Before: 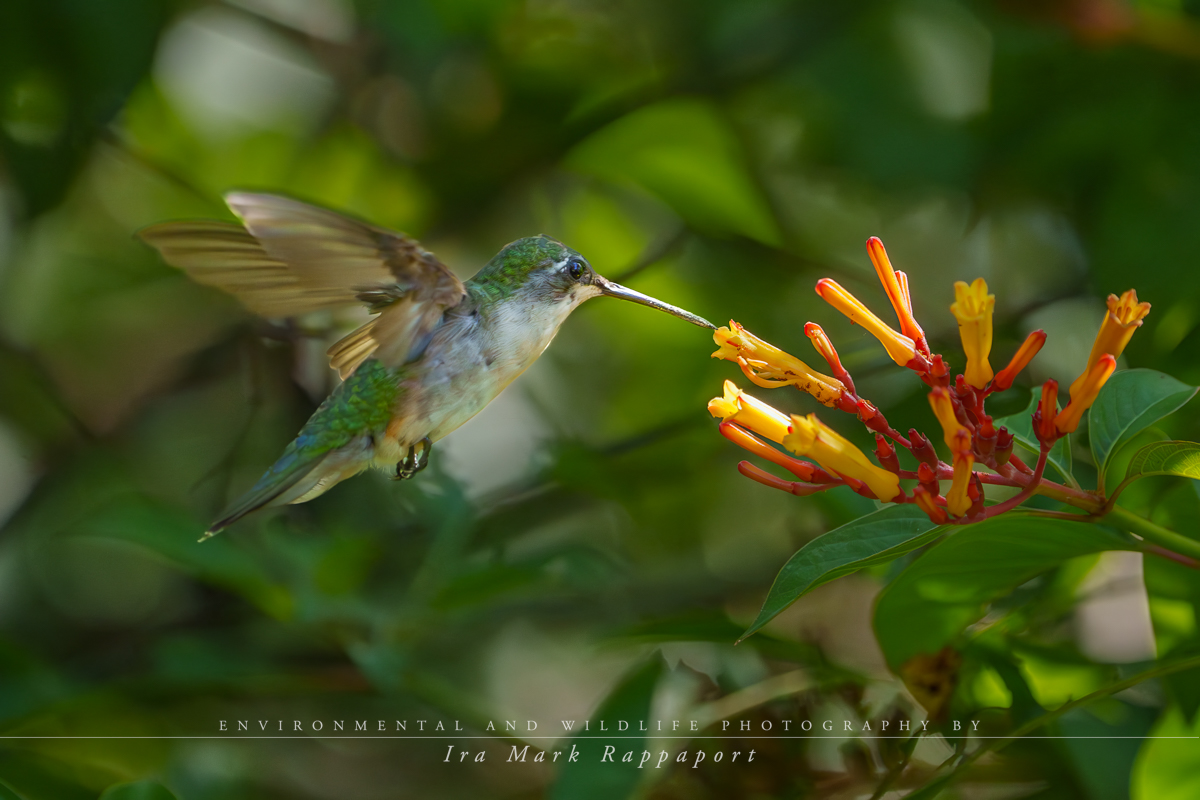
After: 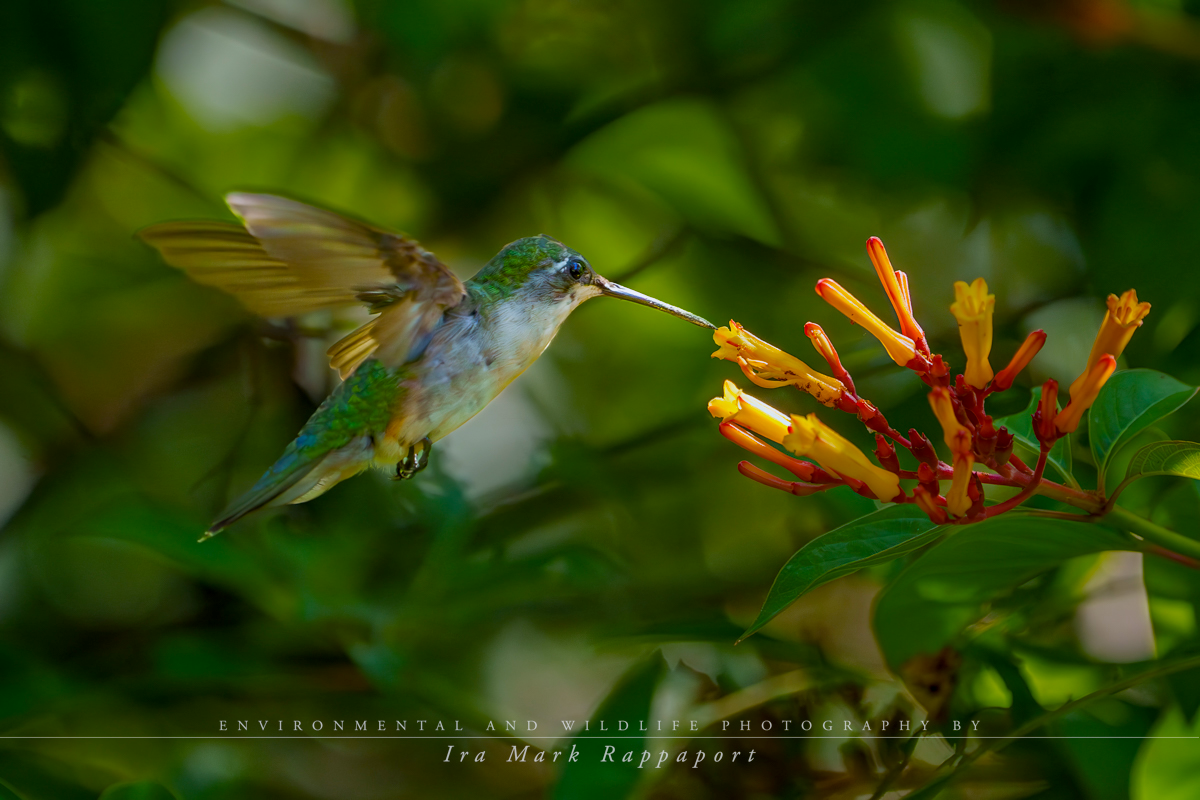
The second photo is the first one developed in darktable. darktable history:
exposure: black level correction 0.006, exposure -0.226 EV, compensate highlight preservation false
color correction: highlights a* -0.137, highlights b* -5.91, shadows a* -0.137, shadows b* -0.137
color balance rgb: perceptual saturation grading › global saturation 25%, global vibrance 20%
